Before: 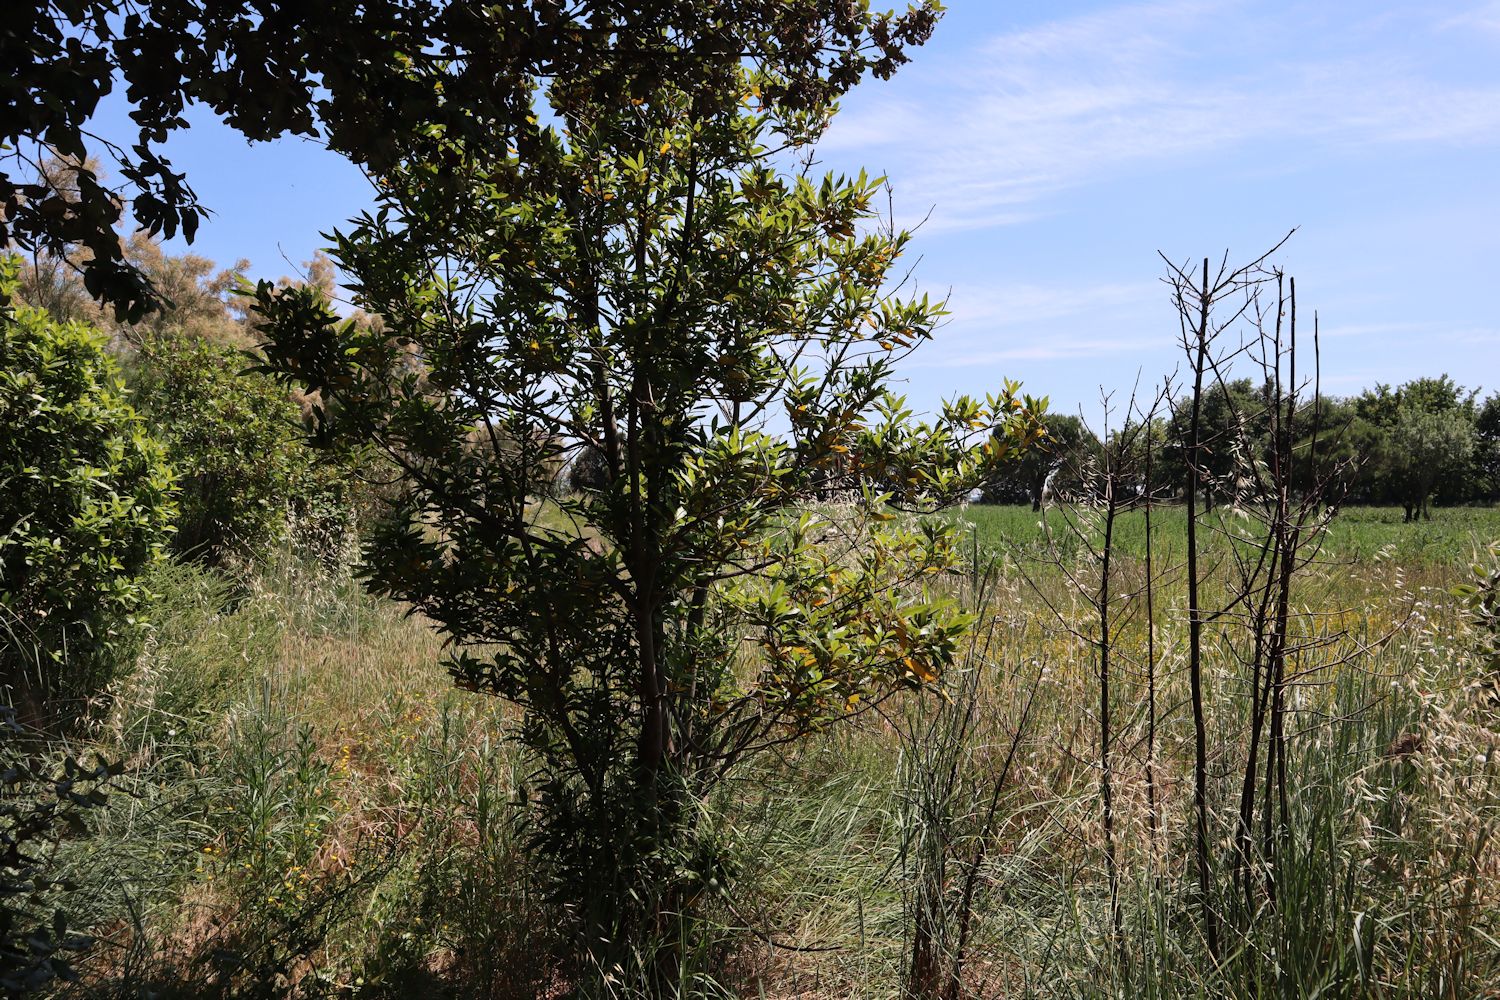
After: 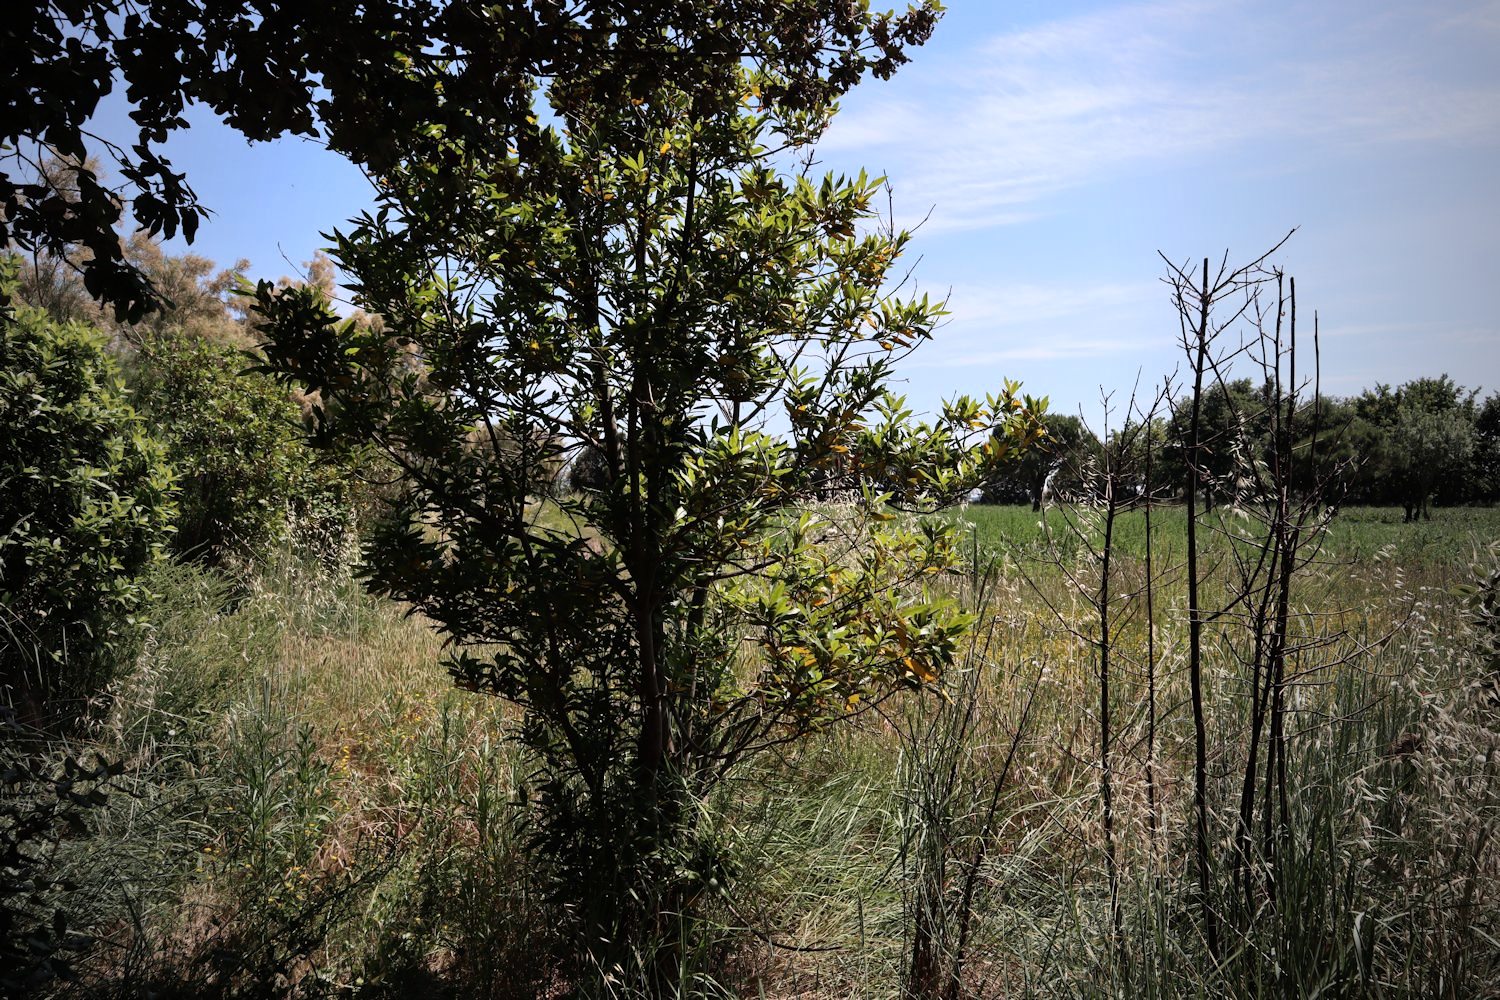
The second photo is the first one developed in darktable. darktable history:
rgb curve: curves: ch0 [(0, 0) (0.078, 0.051) (0.929, 0.956) (1, 1)], compensate middle gray true
vignetting: fall-off start 72.14%, fall-off radius 108.07%, brightness -0.713, saturation -0.488, center (-0.054, -0.359), width/height ratio 0.729
